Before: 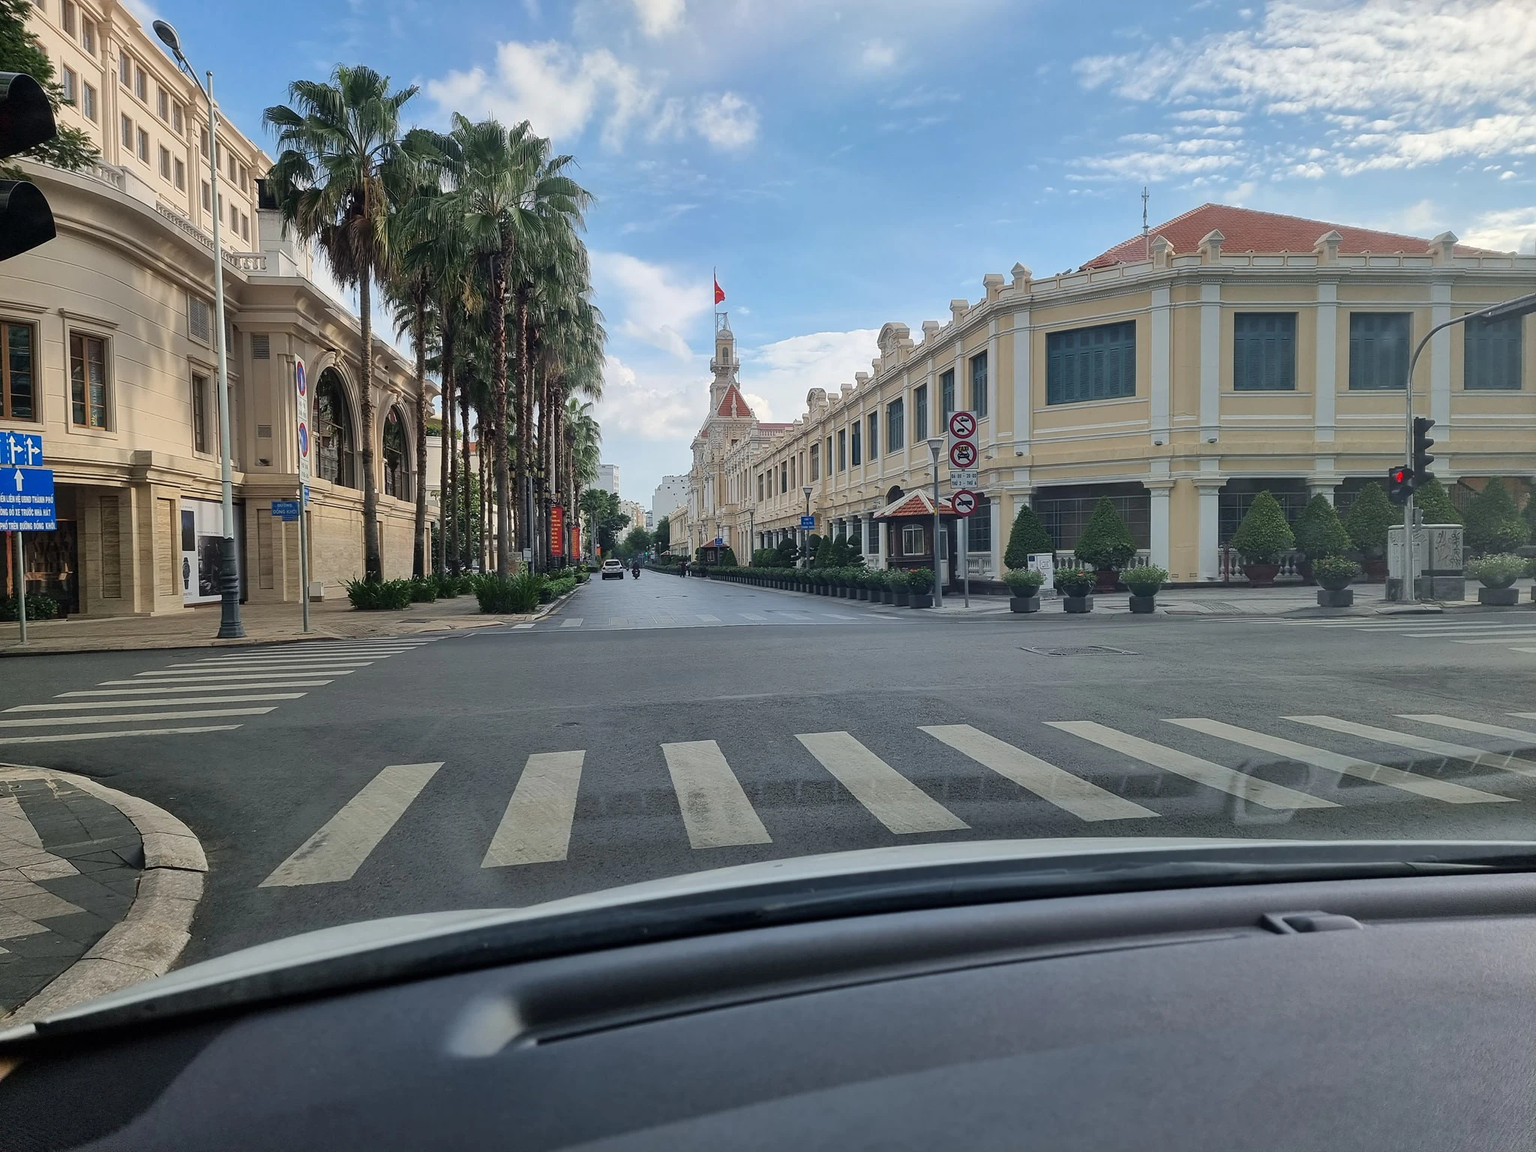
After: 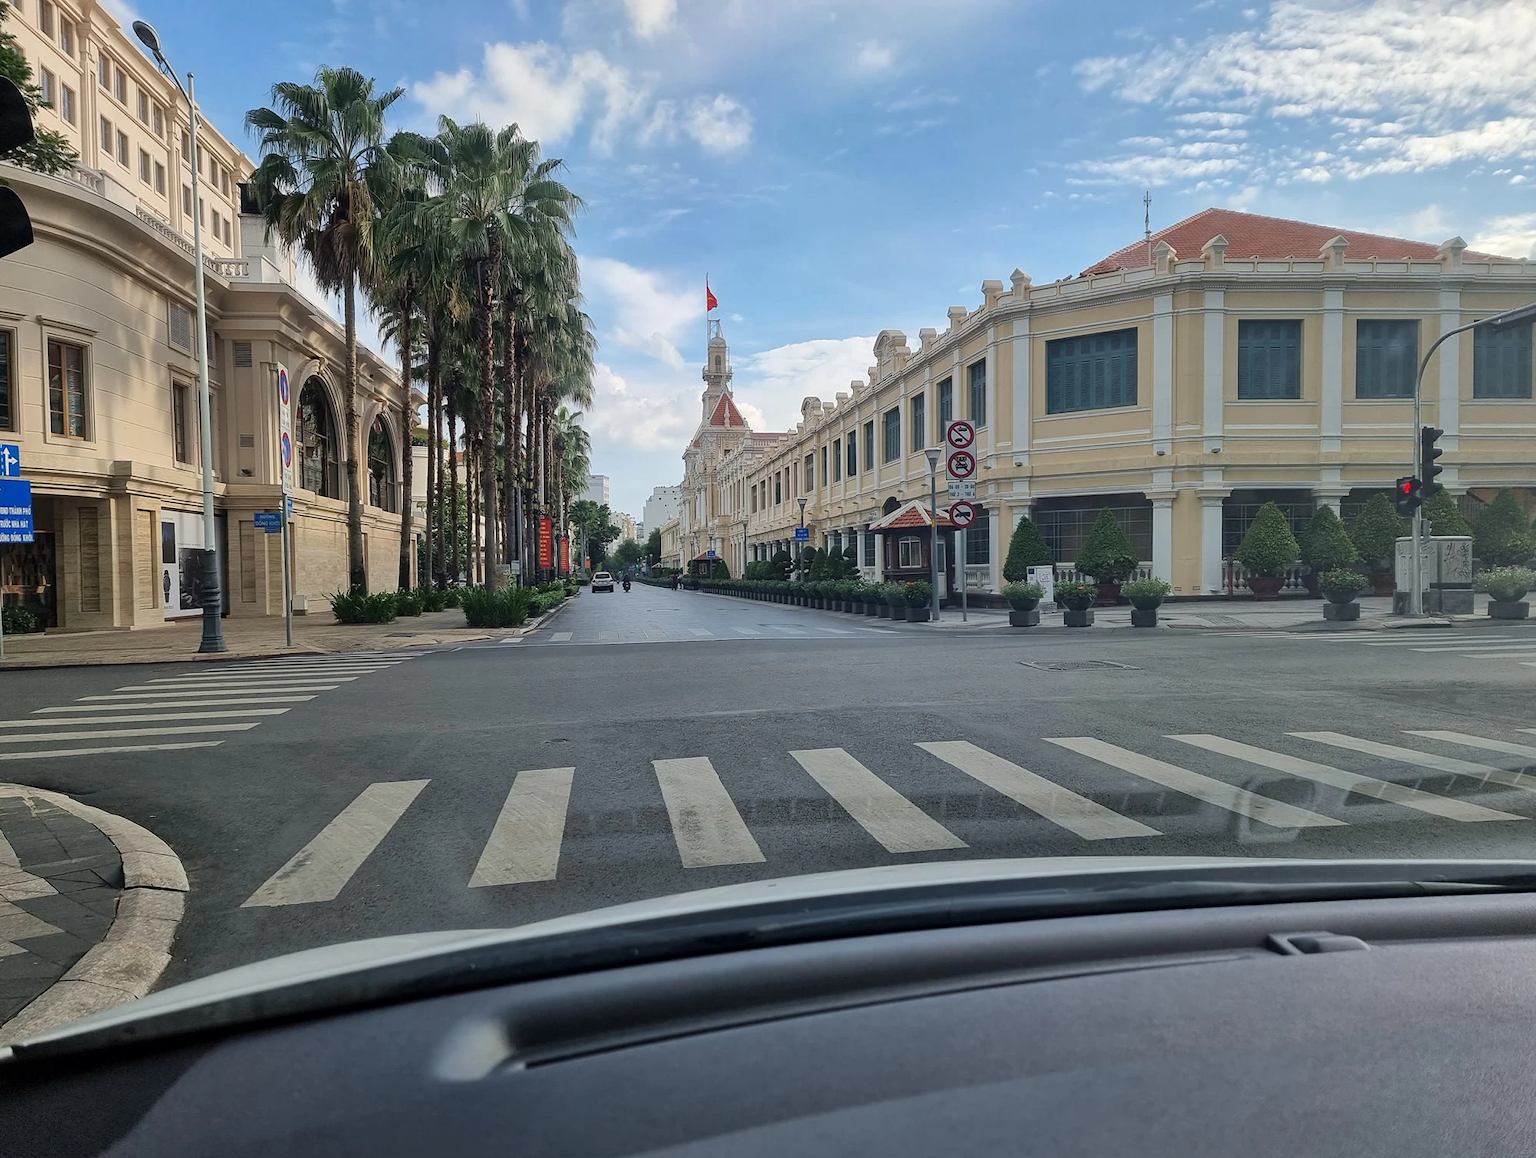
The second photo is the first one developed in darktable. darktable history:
crop and rotate: left 1.526%, right 0.64%, bottom 1.58%
local contrast: mode bilateral grid, contrast 11, coarseness 24, detail 115%, midtone range 0.2
